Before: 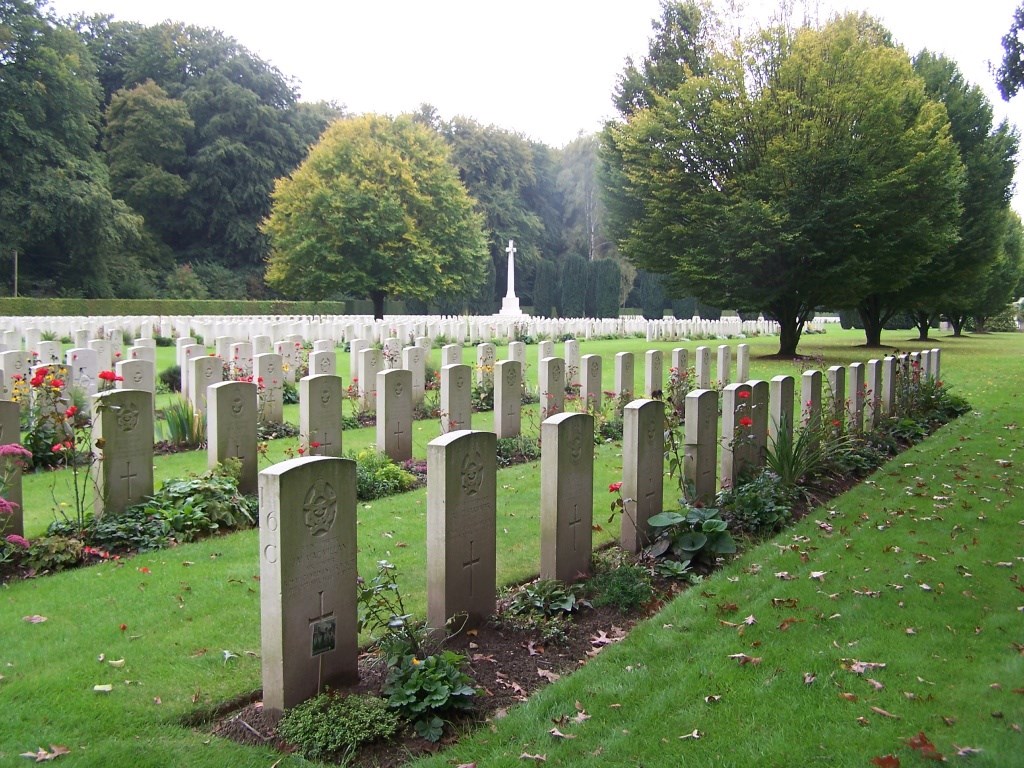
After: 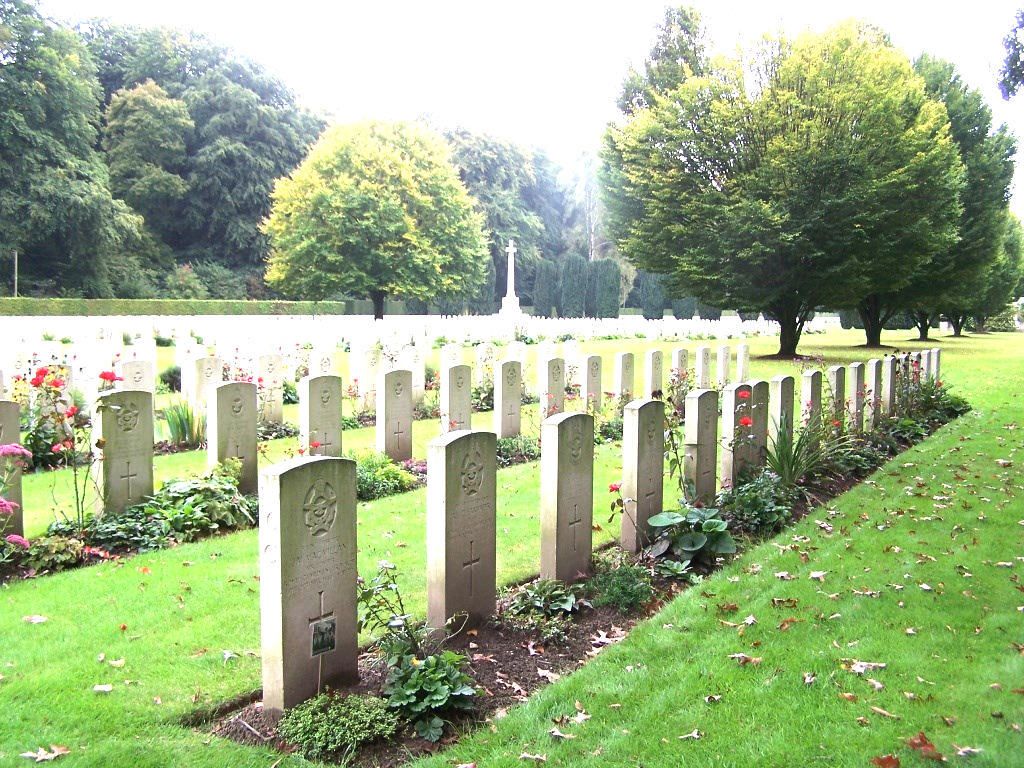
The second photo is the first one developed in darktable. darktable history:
exposure: black level correction 0, exposure 1.1 EV, compensate exposure bias true, compensate highlight preservation false
tone equalizer: -8 EV -0.417 EV, -7 EV -0.389 EV, -6 EV -0.333 EV, -5 EV -0.222 EV, -3 EV 0.222 EV, -2 EV 0.333 EV, -1 EV 0.389 EV, +0 EV 0.417 EV, edges refinement/feathering 500, mask exposure compensation -1.57 EV, preserve details no
